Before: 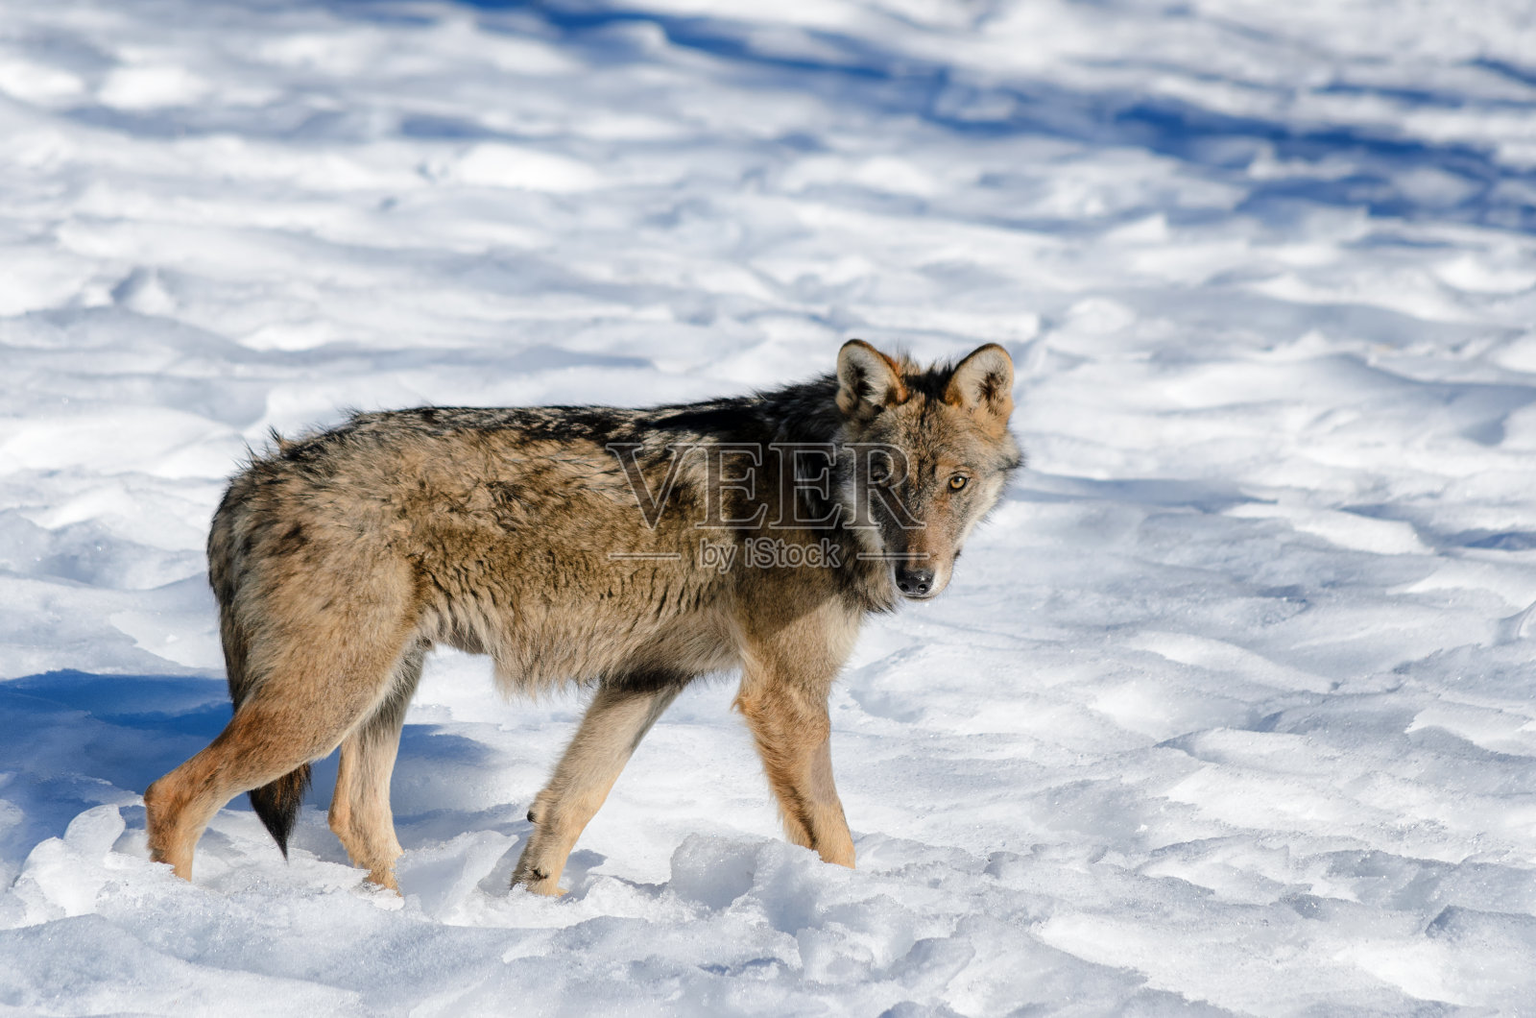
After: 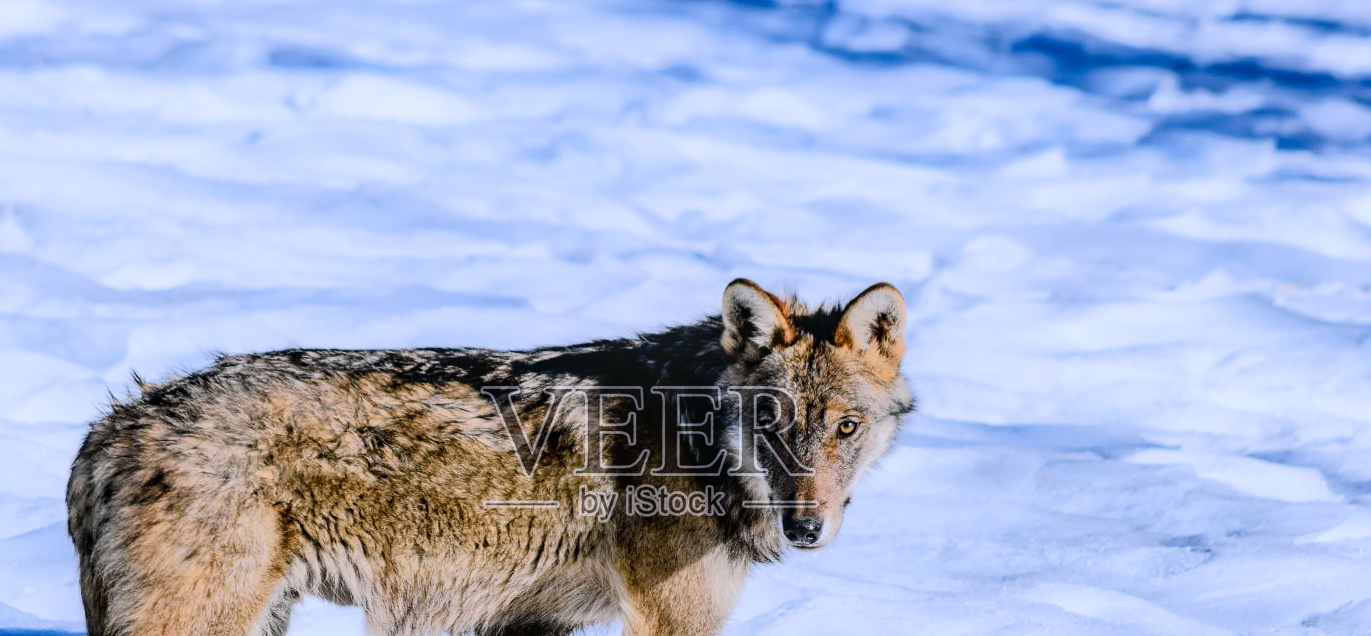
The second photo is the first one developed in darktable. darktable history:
tone curve: curves: ch0 [(0, 0.017) (0.091, 0.046) (0.298, 0.287) (0.439, 0.482) (0.64, 0.729) (0.785, 0.817) (0.995, 0.917)]; ch1 [(0, 0) (0.384, 0.365) (0.463, 0.447) (0.486, 0.474) (0.503, 0.497) (0.526, 0.52) (0.555, 0.564) (0.578, 0.595) (0.638, 0.644) (0.766, 0.773) (1, 1)]; ch2 [(0, 0) (0.374, 0.344) (0.449, 0.434) (0.501, 0.501) (0.528, 0.519) (0.569, 0.589) (0.61, 0.646) (0.666, 0.688) (1, 1)], color space Lab, independent channels, preserve colors none
crop and rotate: left 9.385%, top 7.159%, right 4.882%, bottom 32.771%
local contrast: on, module defaults
color calibration: output R [1.063, -0.012, -0.003, 0], output B [-0.079, 0.047, 1, 0], gray › normalize channels true, x 0.382, y 0.371, temperature 3888.39 K, gamut compression 0.004
